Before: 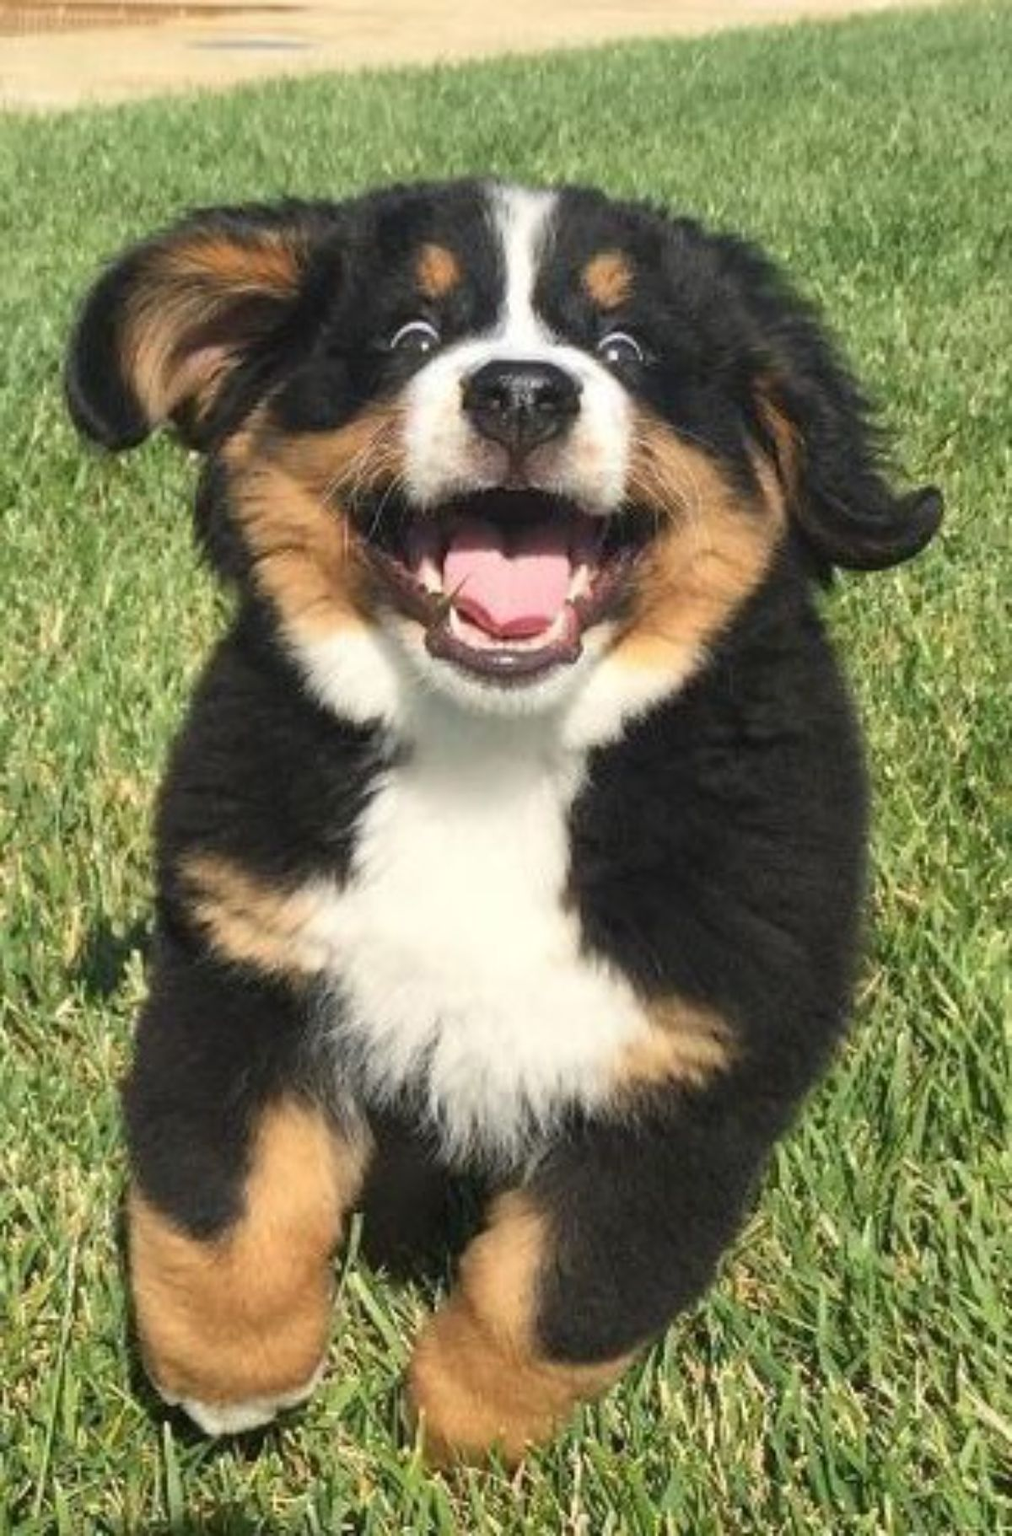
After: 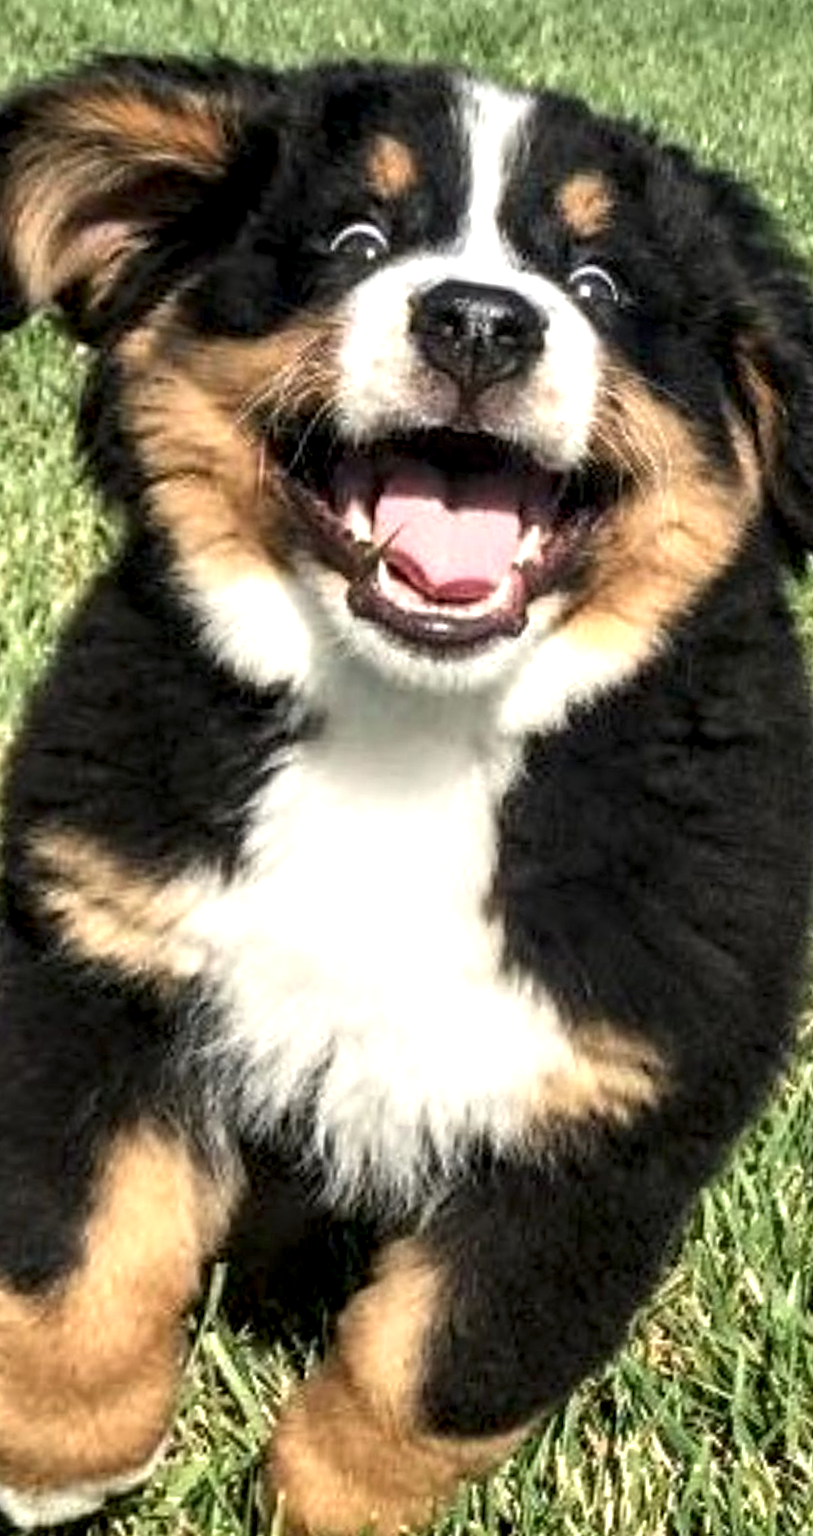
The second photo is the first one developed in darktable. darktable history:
rotate and perspective: rotation 0.679°, lens shift (horizontal) 0.136, crop left 0.009, crop right 0.991, crop top 0.078, crop bottom 0.95
local contrast: highlights 80%, shadows 57%, detail 175%, midtone range 0.602
tone equalizer: on, module defaults
crop and rotate: angle -3.27°, left 14.277%, top 0.028%, right 10.766%, bottom 0.028%
